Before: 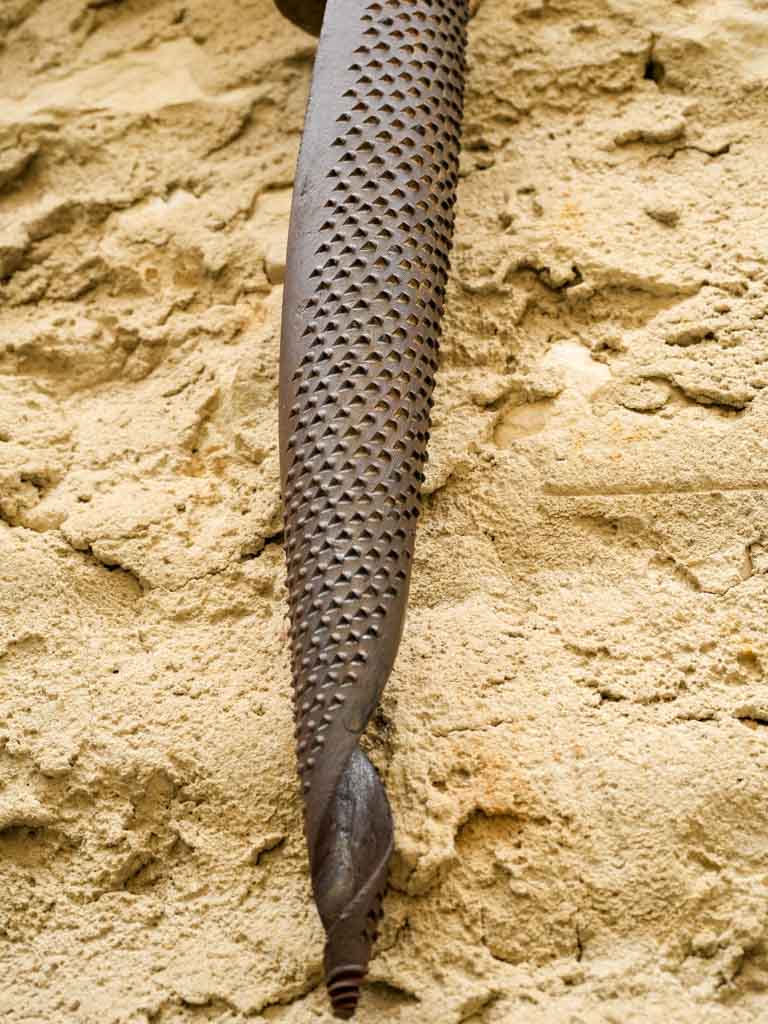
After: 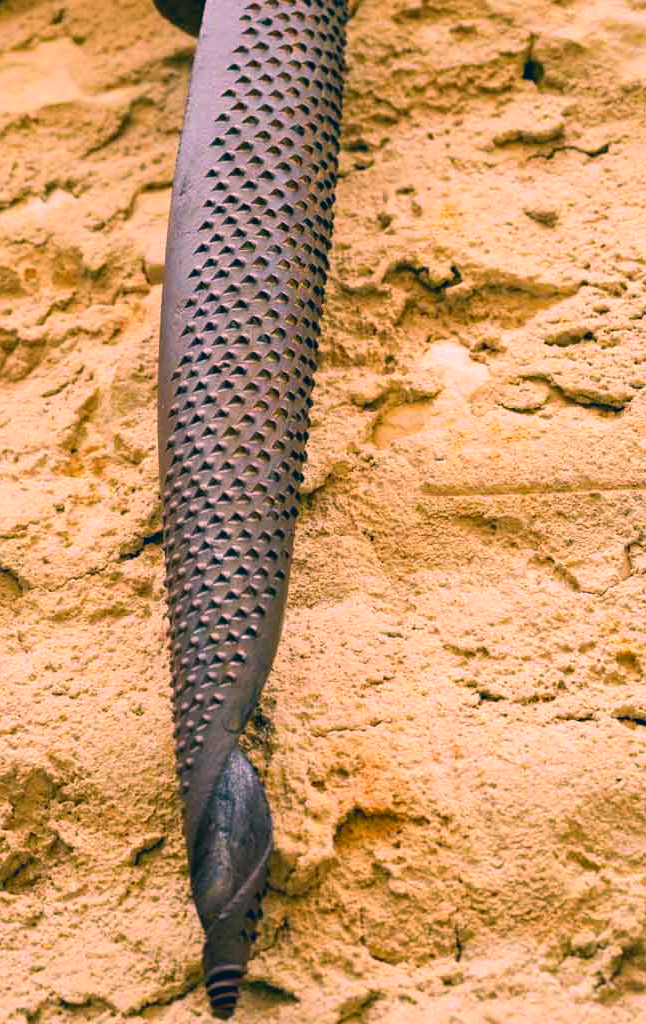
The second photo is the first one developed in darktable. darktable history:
crop: left 15.85%
color correction: highlights a* 16.46, highlights b* 0.327, shadows a* -14.82, shadows b* -14.01, saturation 1.49
